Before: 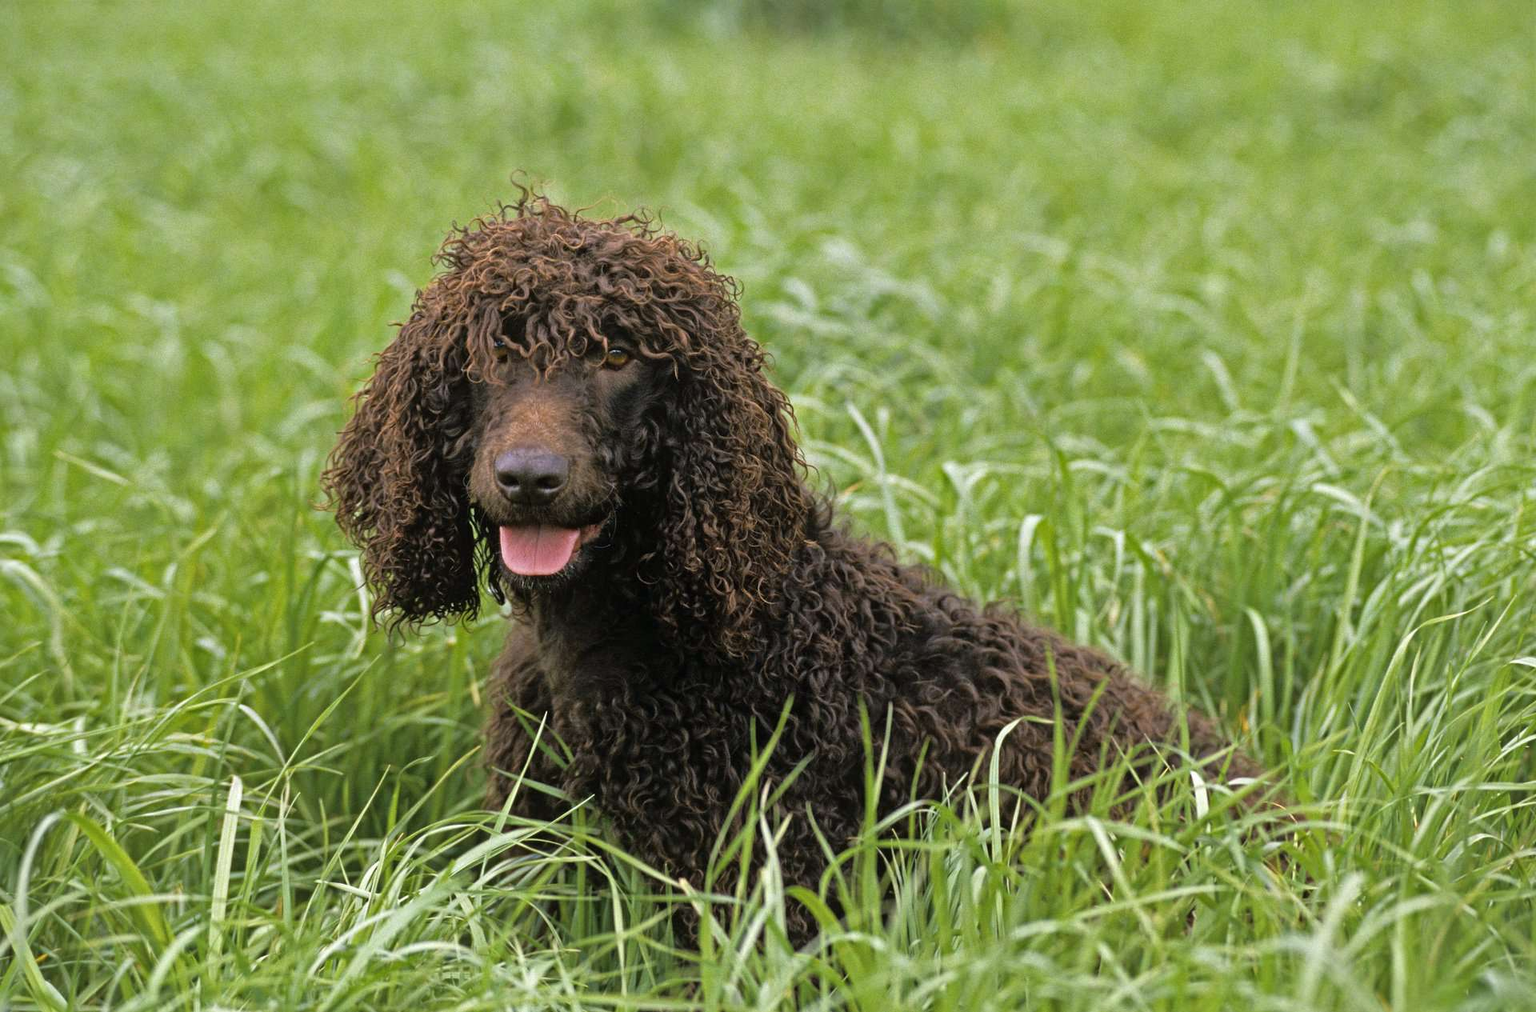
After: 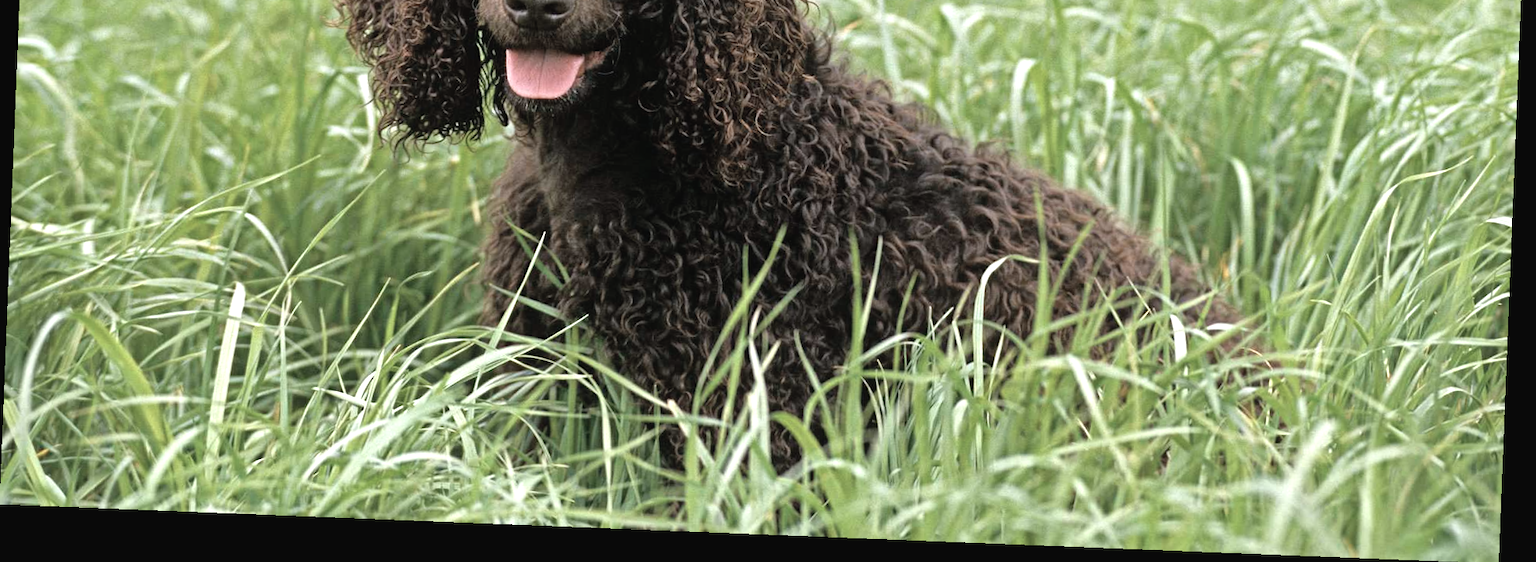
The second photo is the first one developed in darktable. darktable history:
rotate and perspective: rotation 2.27°, automatic cropping off
crop and rotate: top 46.237%
exposure: black level correction -0.002, exposure 0.54 EV, compensate highlight preservation false
color correction: saturation 0.57
